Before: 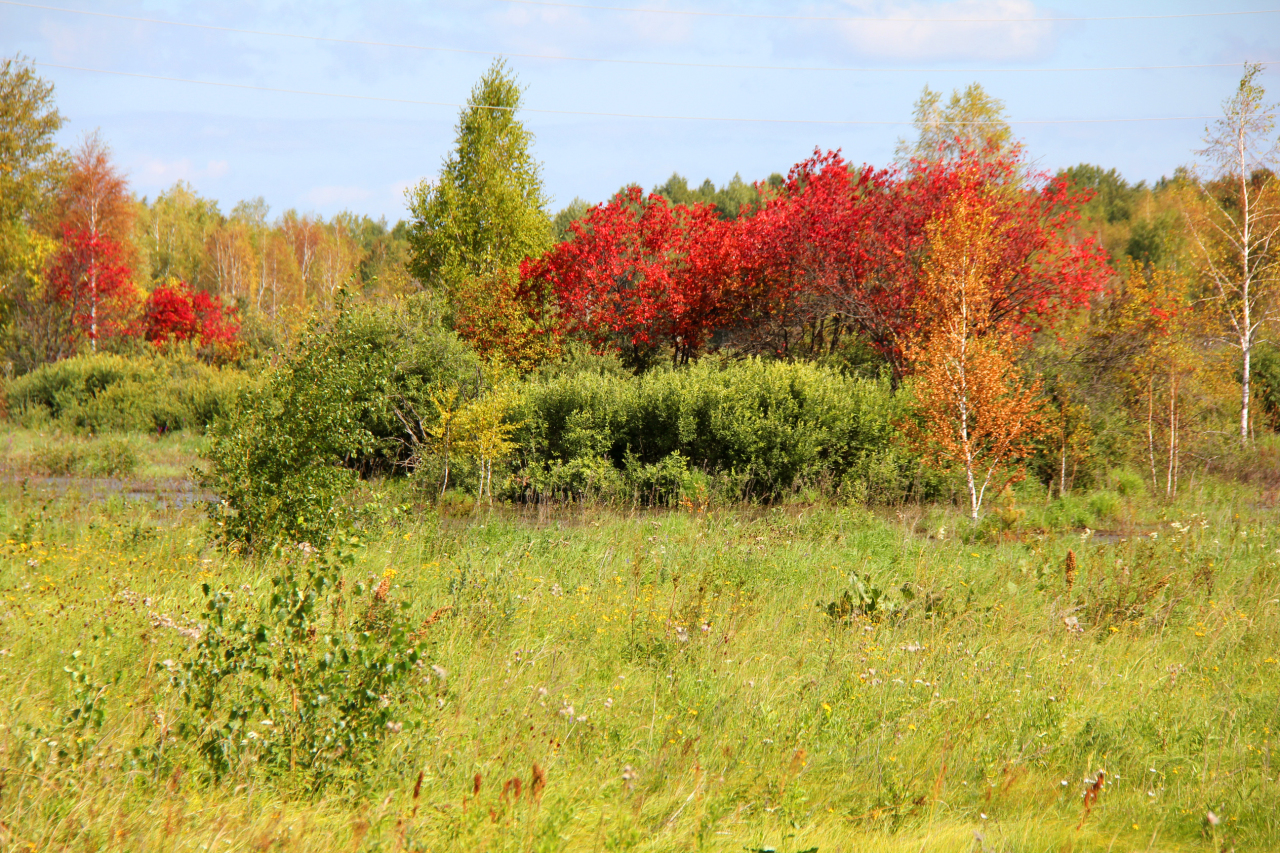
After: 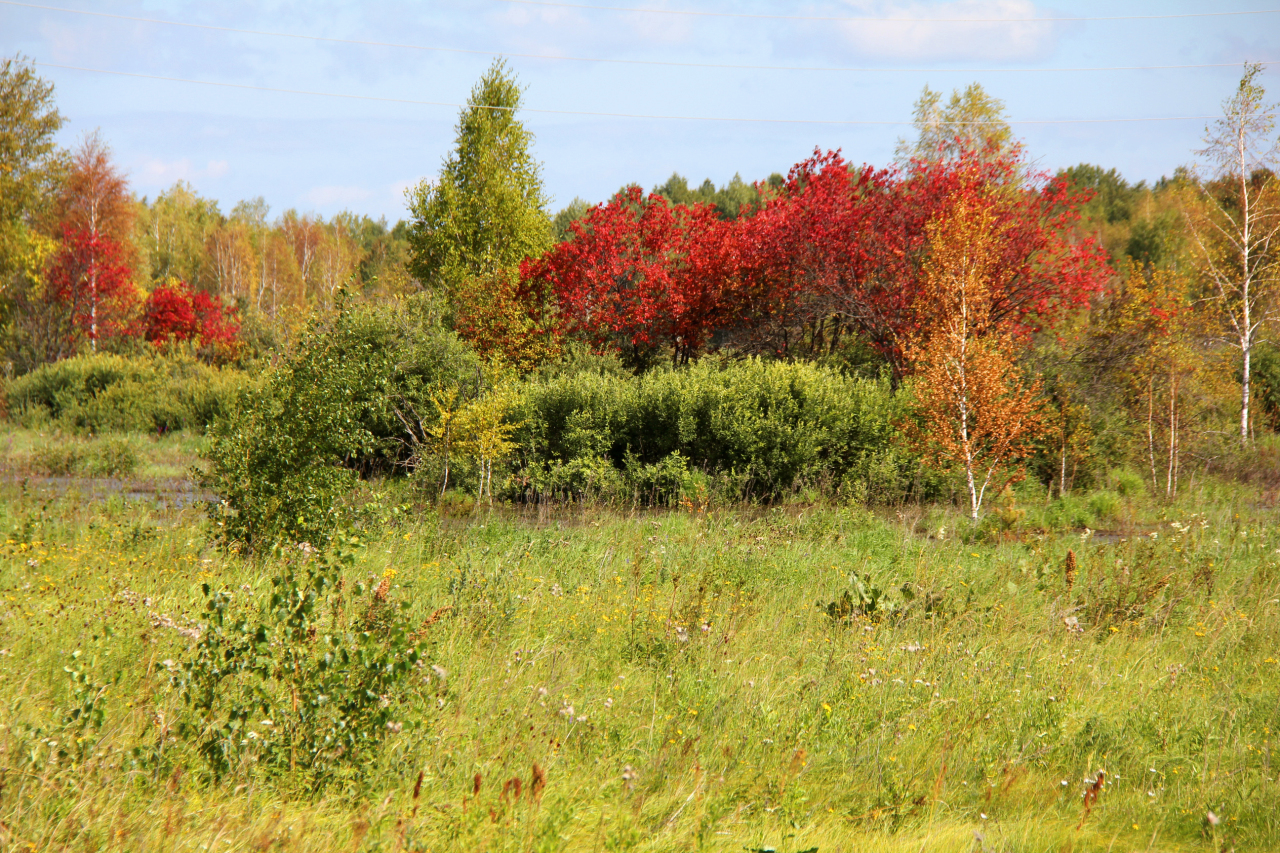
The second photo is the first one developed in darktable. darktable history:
tone curve: curves: ch0 [(0, 0) (0.405, 0.351) (1, 1)], color space Lab, linked channels, preserve colors none
